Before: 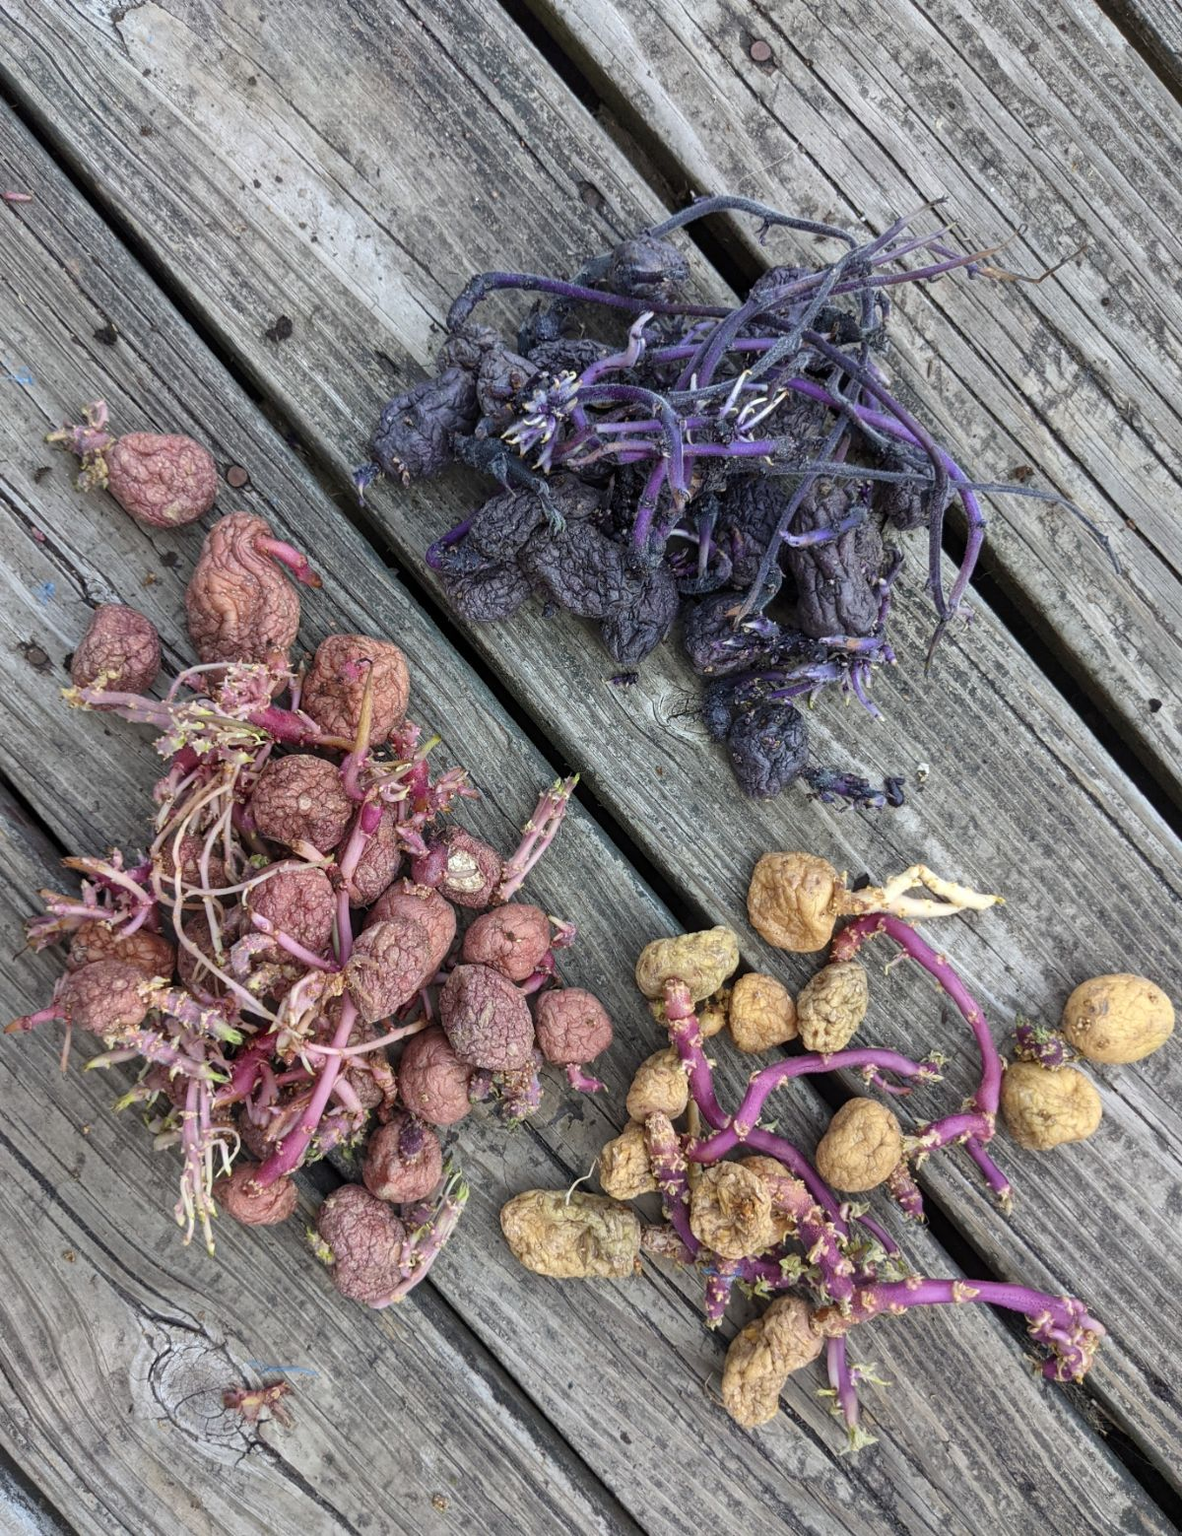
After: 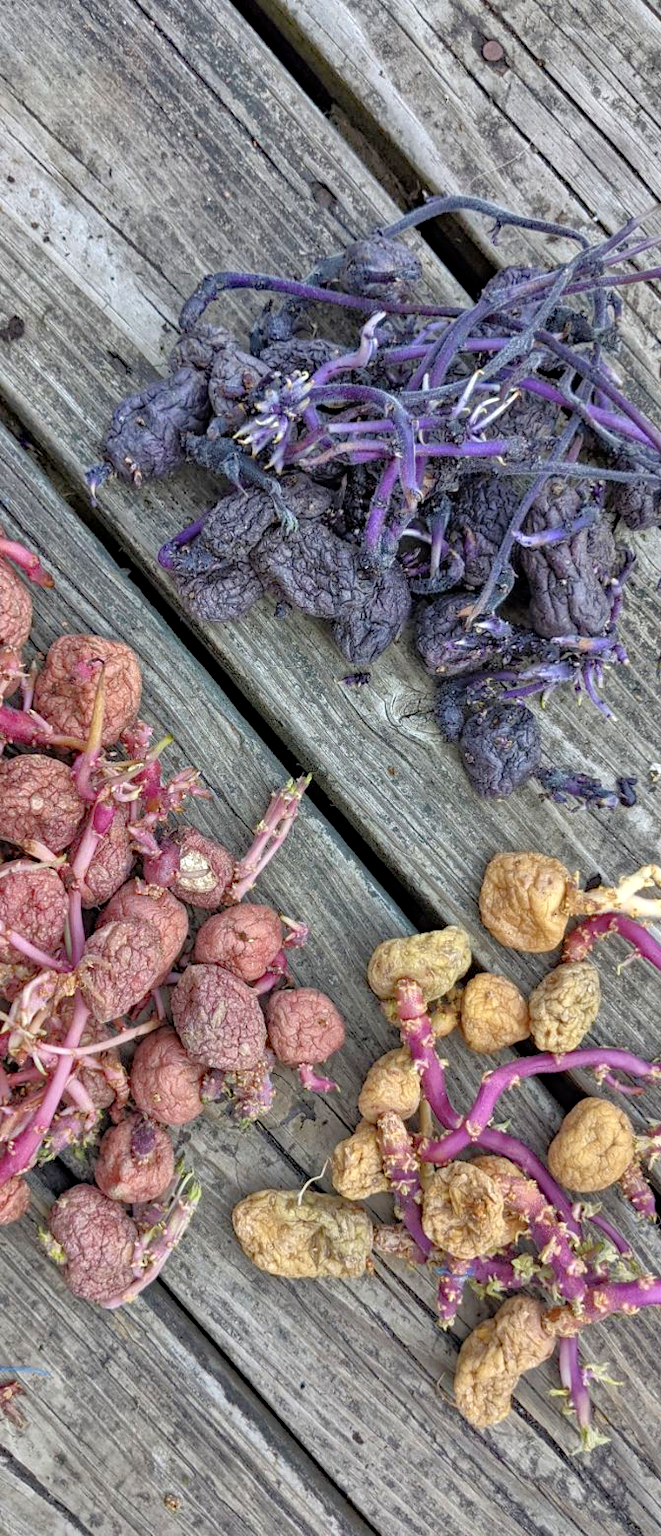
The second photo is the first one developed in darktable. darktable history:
crop and rotate: left 22.68%, right 21.394%
tone equalizer: -7 EV 0.145 EV, -6 EV 0.604 EV, -5 EV 1.13 EV, -4 EV 1.31 EV, -3 EV 1.13 EV, -2 EV 0.6 EV, -1 EV 0.157 EV
haze removal: strength 0.277, distance 0.248, compatibility mode true, adaptive false
